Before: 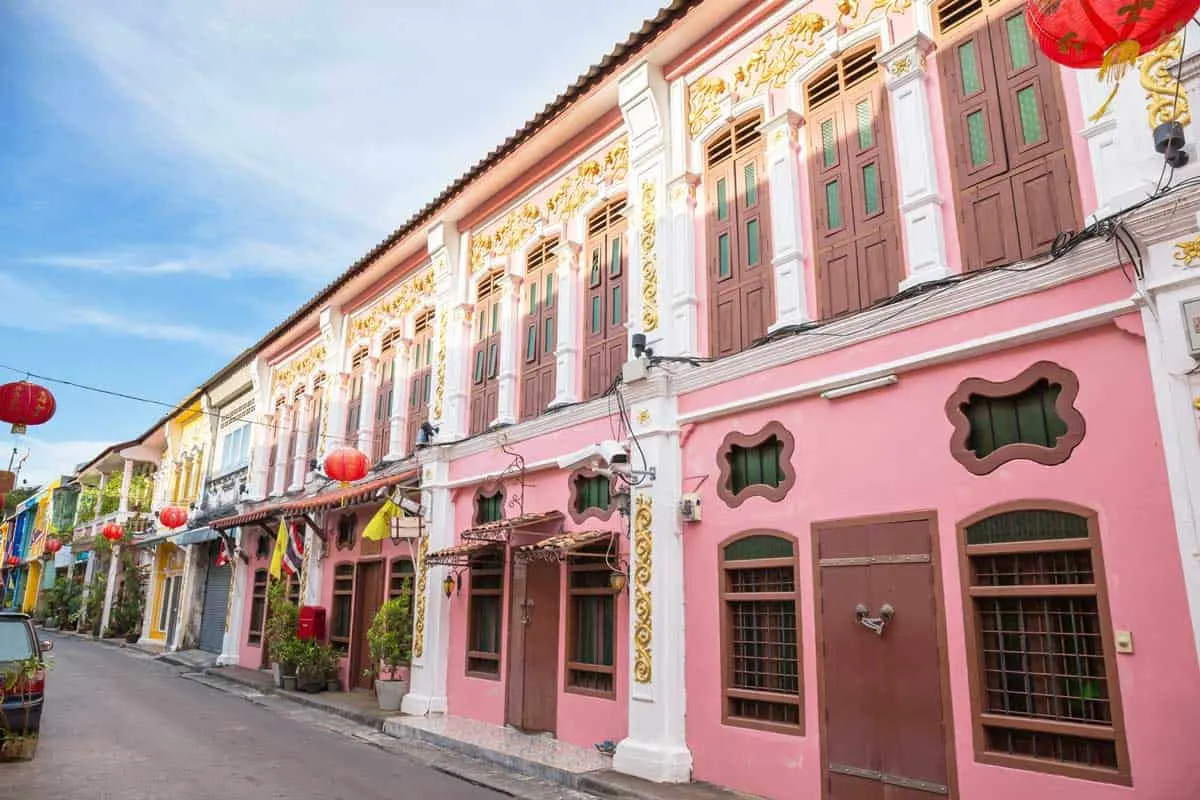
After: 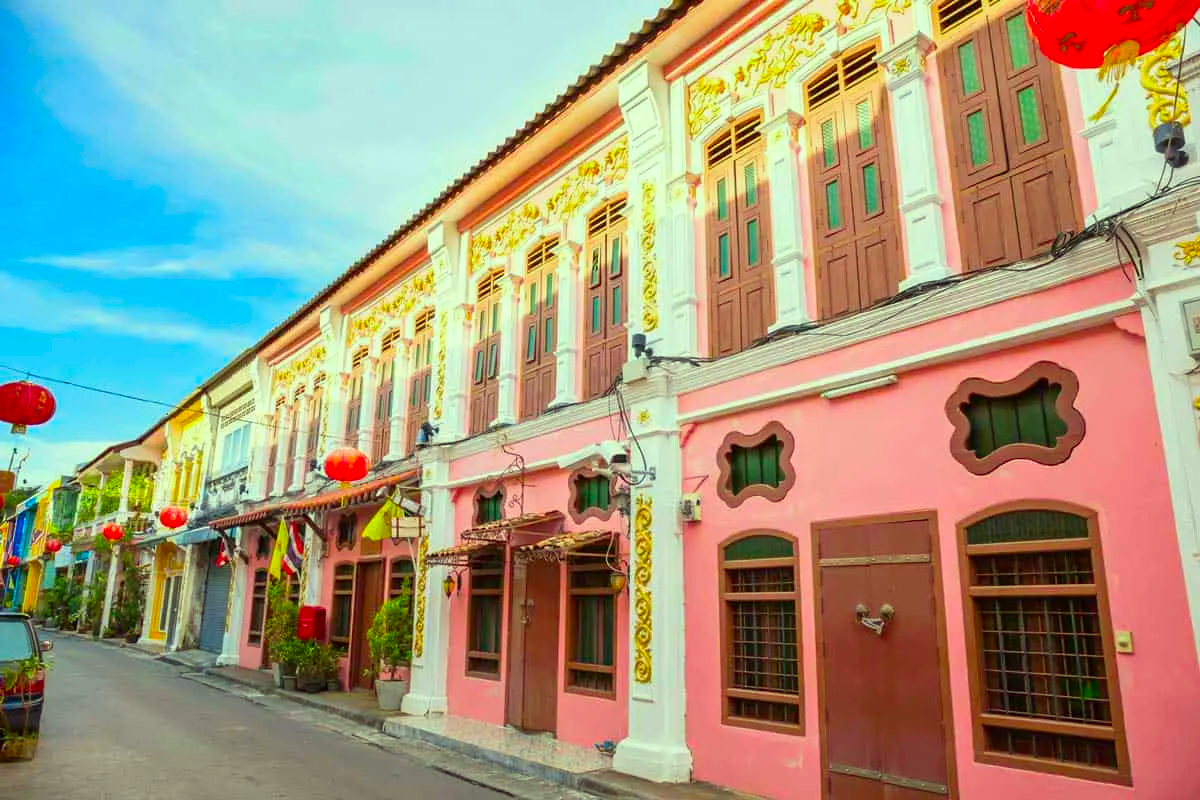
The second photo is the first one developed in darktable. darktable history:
color correction: highlights a* -10.74, highlights b* 9.81, saturation 1.71
